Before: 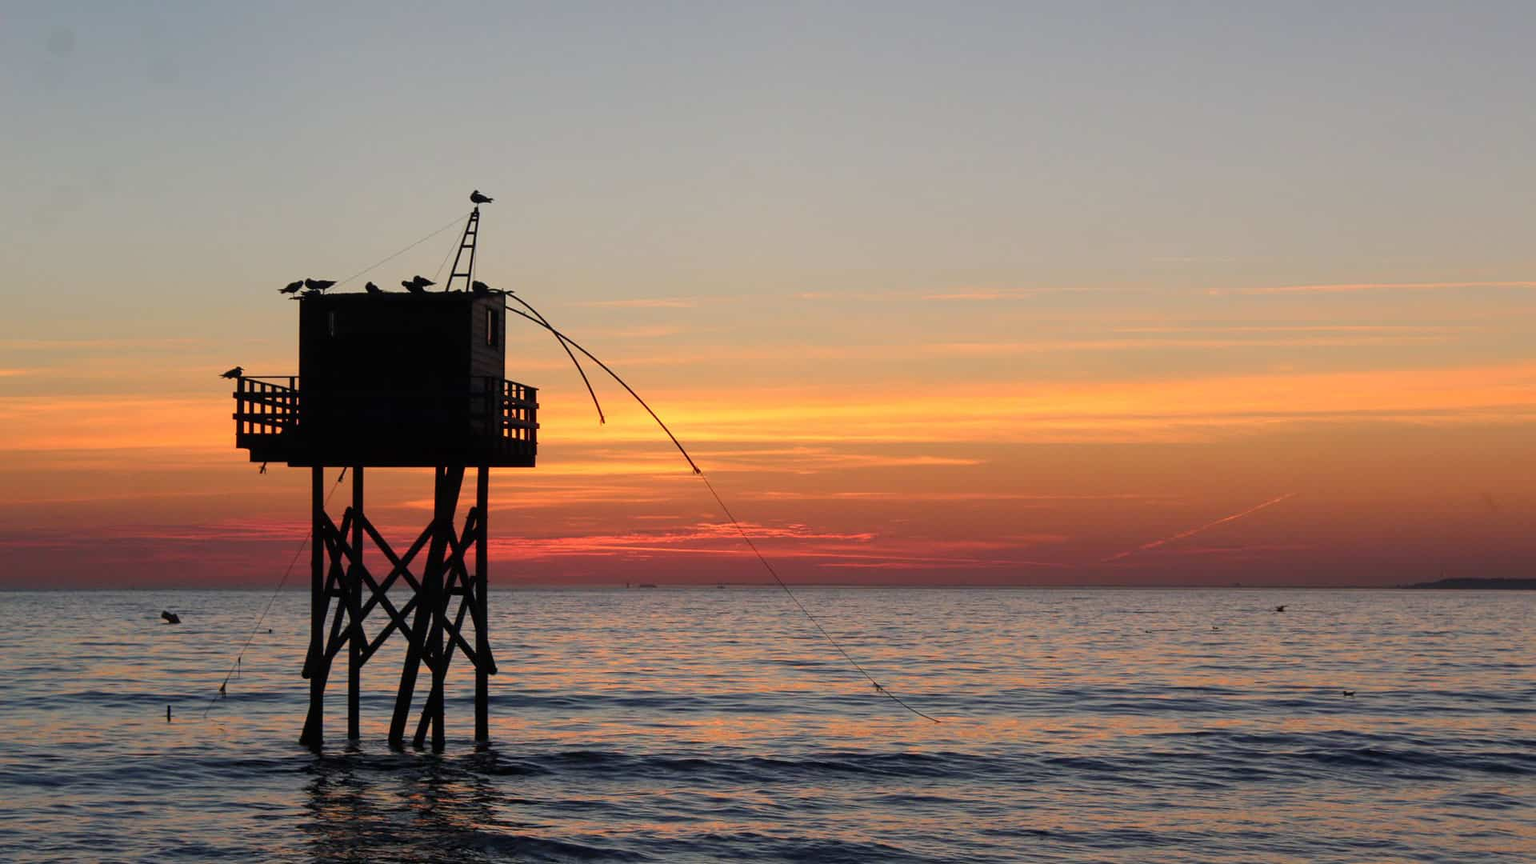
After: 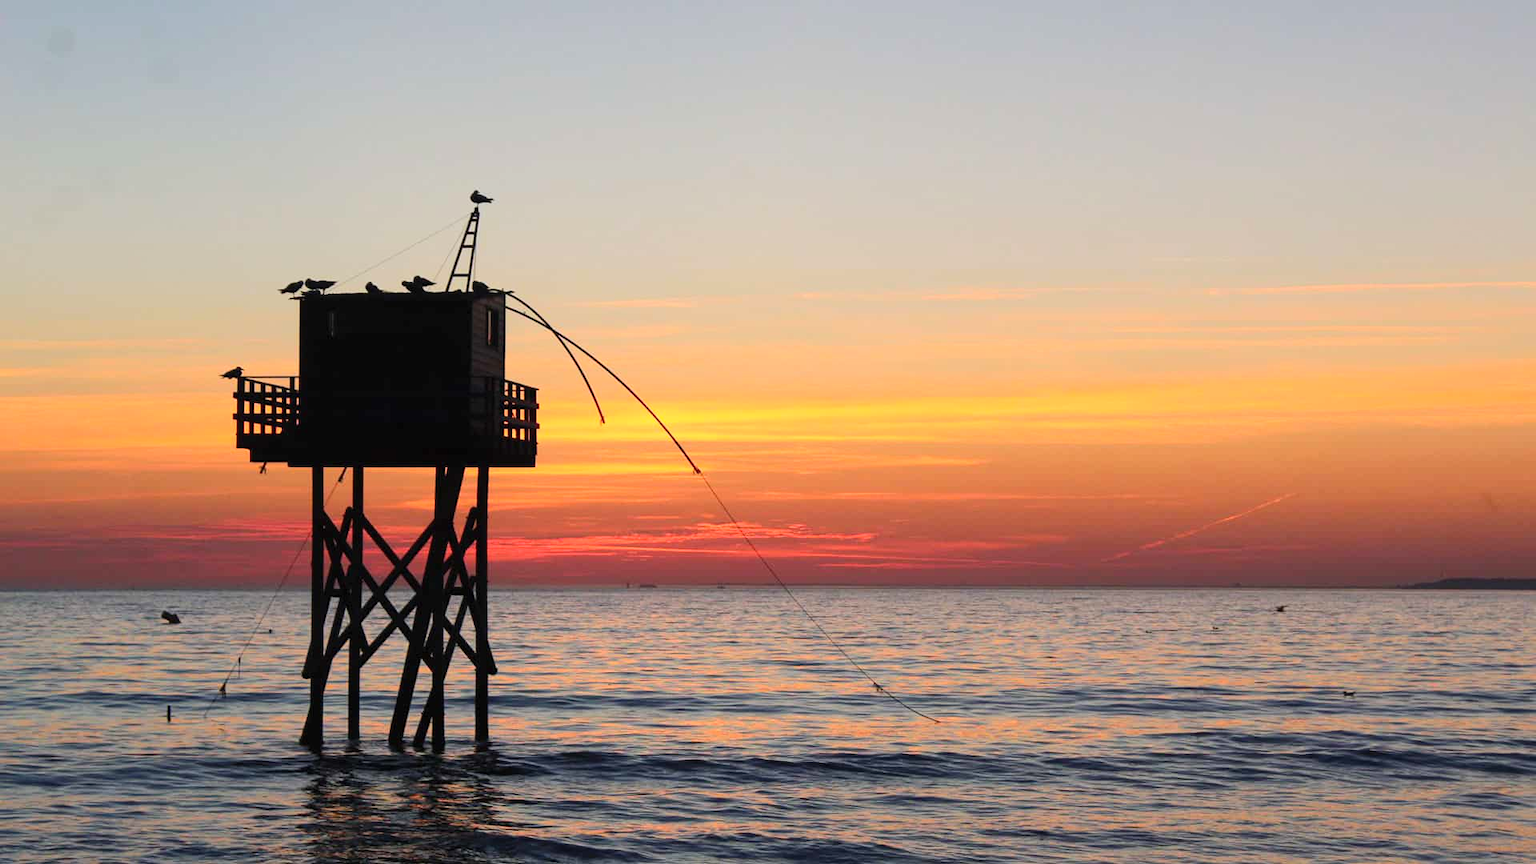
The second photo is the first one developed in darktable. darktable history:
contrast brightness saturation: contrast 0.203, brightness 0.168, saturation 0.221
